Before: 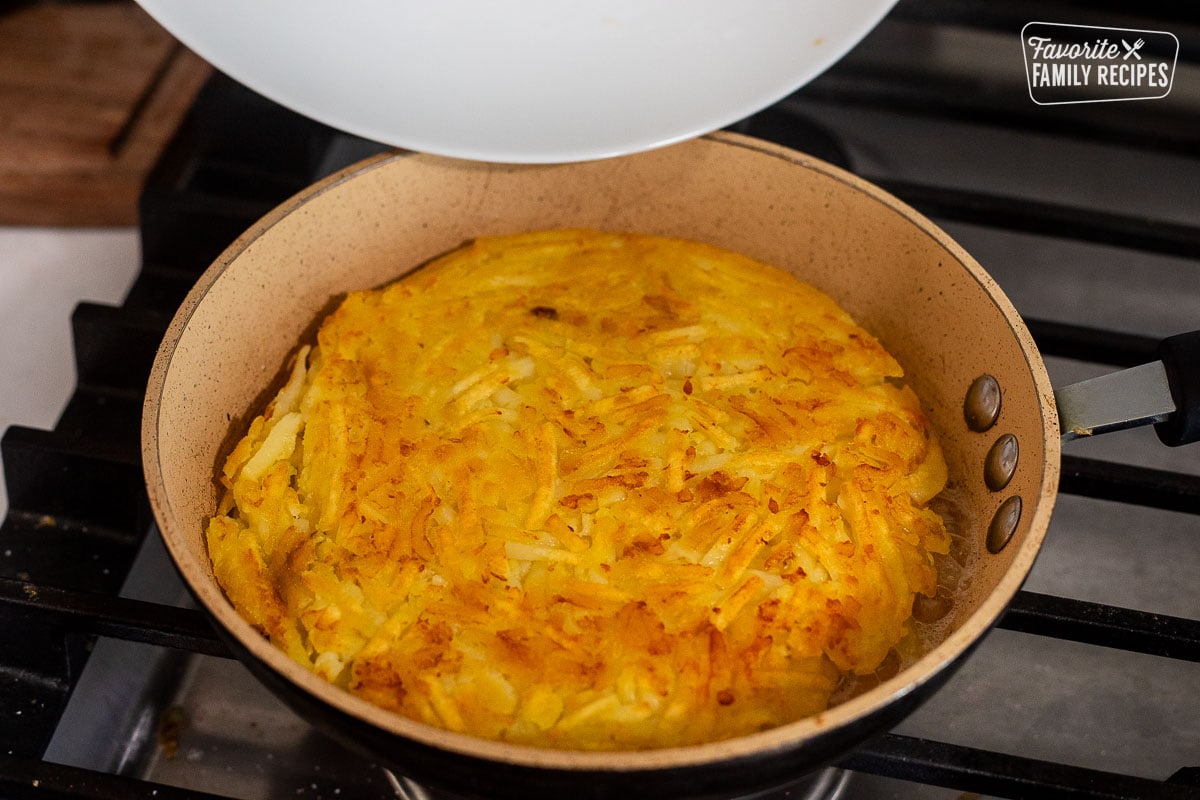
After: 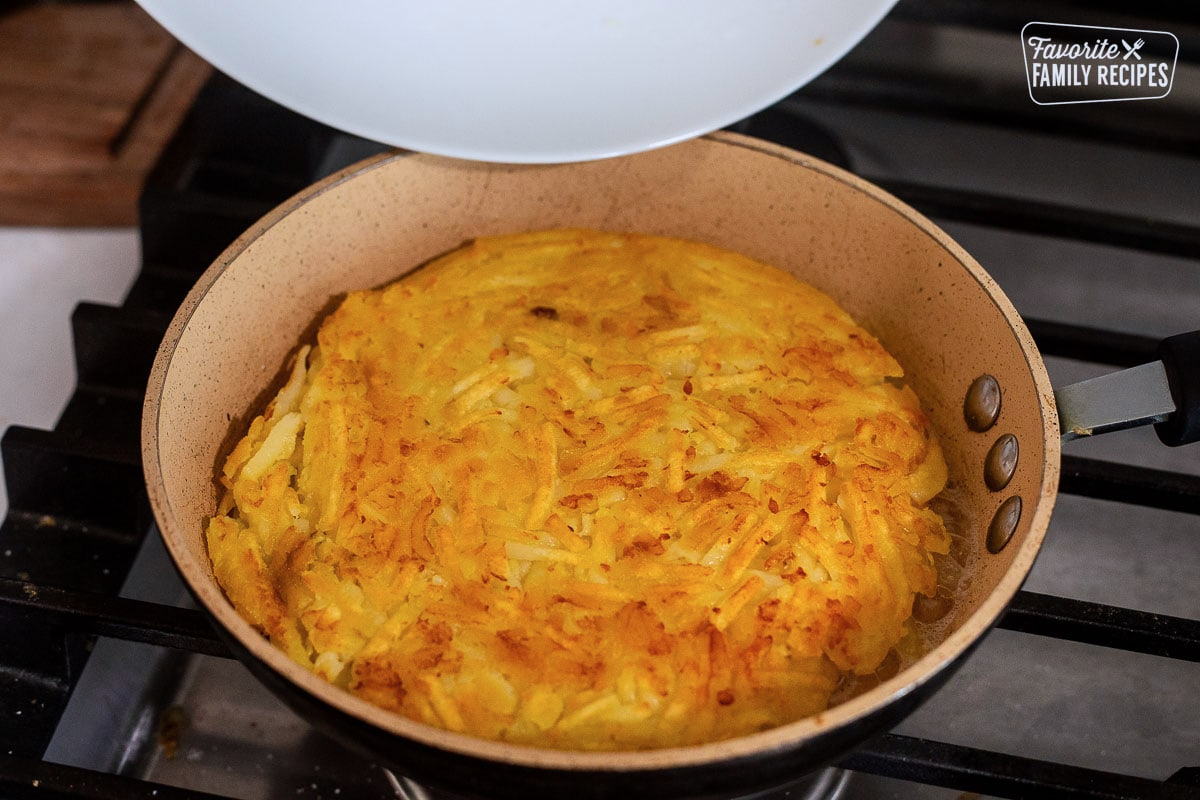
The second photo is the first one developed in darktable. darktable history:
color correction: highlights a* -0.807, highlights b* -8.91
